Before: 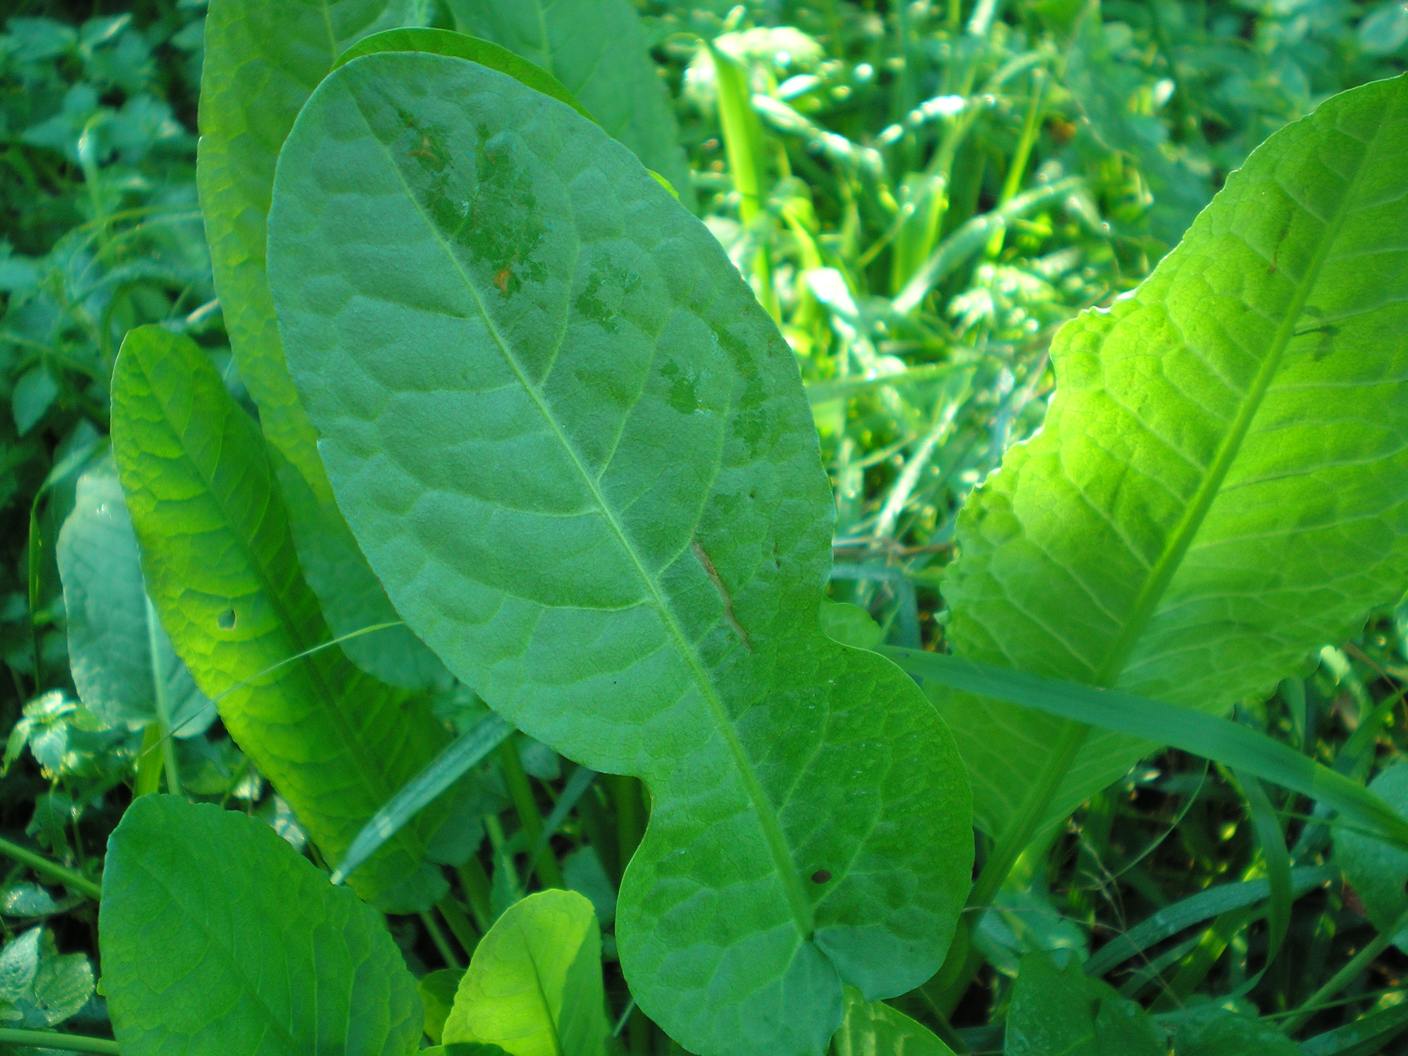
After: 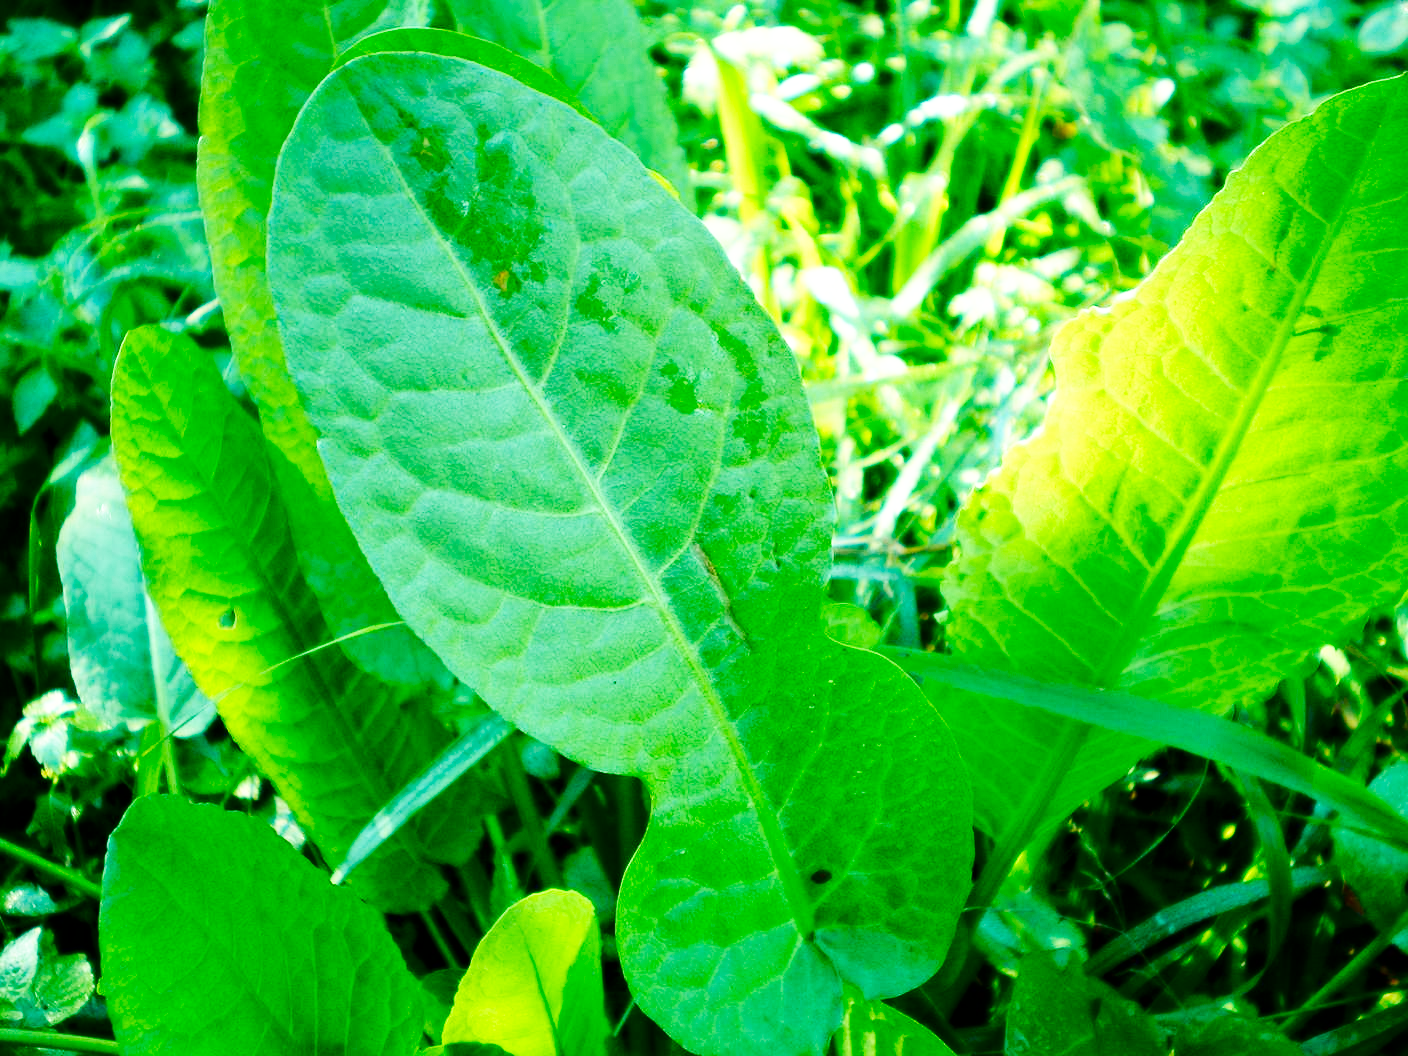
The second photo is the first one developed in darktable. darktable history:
base curve: curves: ch0 [(0, 0) (0.007, 0.004) (0.027, 0.03) (0.046, 0.07) (0.207, 0.54) (0.442, 0.872) (0.673, 0.972) (1, 1)], preserve colors none
contrast brightness saturation: contrast 0.13, brightness -0.24, saturation 0.14
